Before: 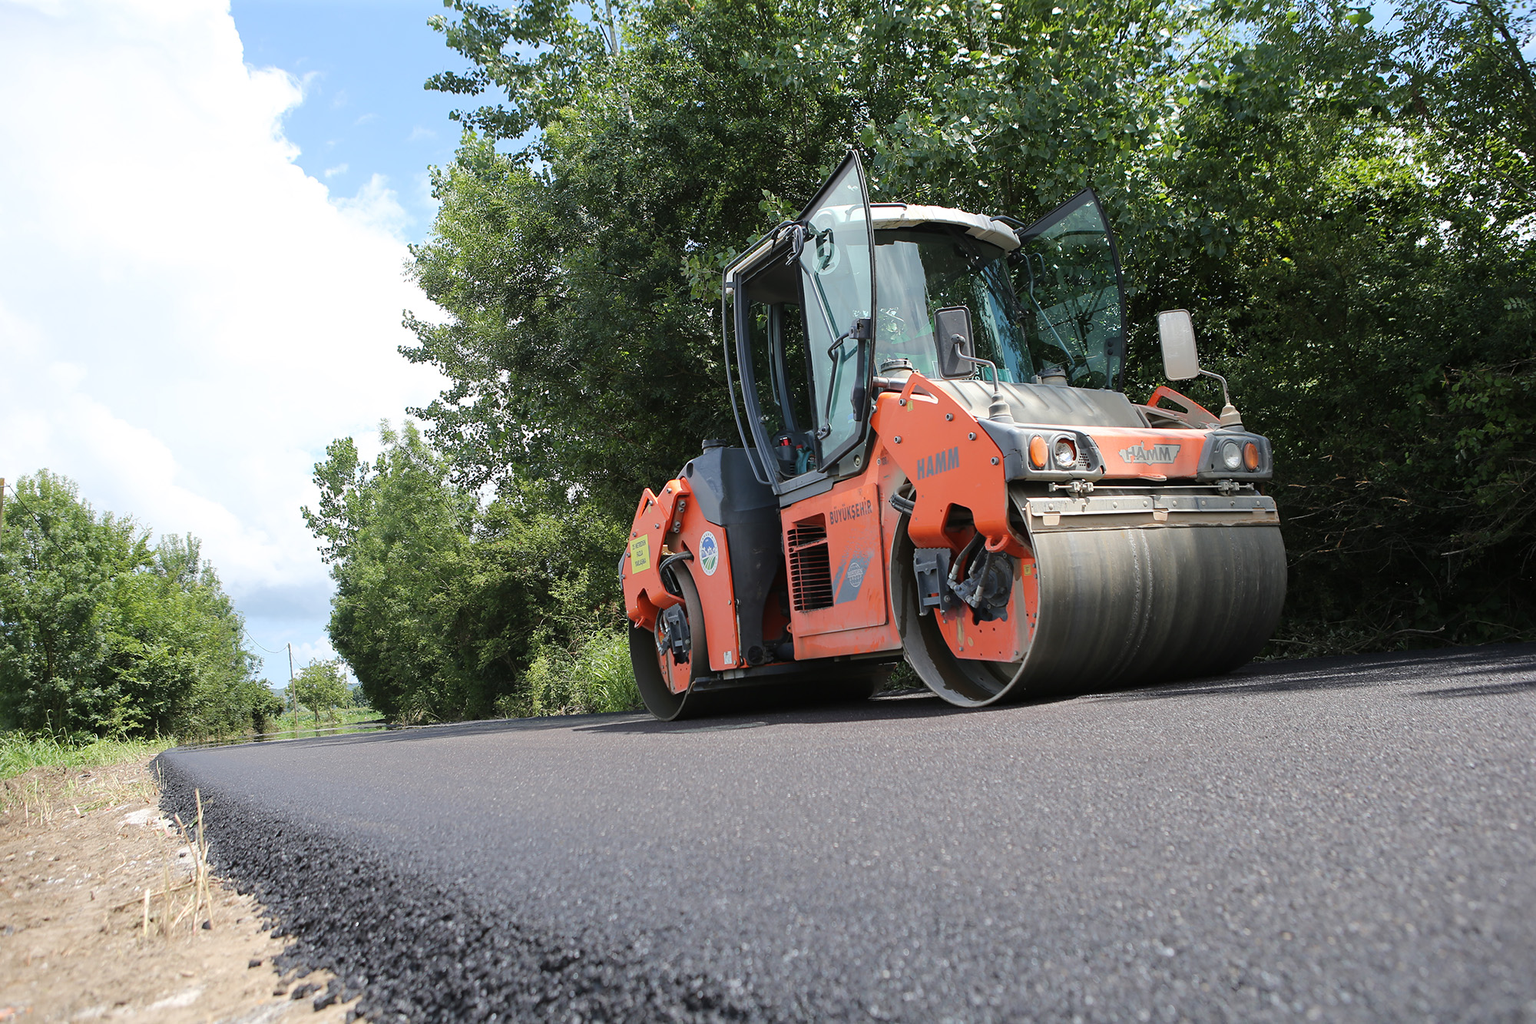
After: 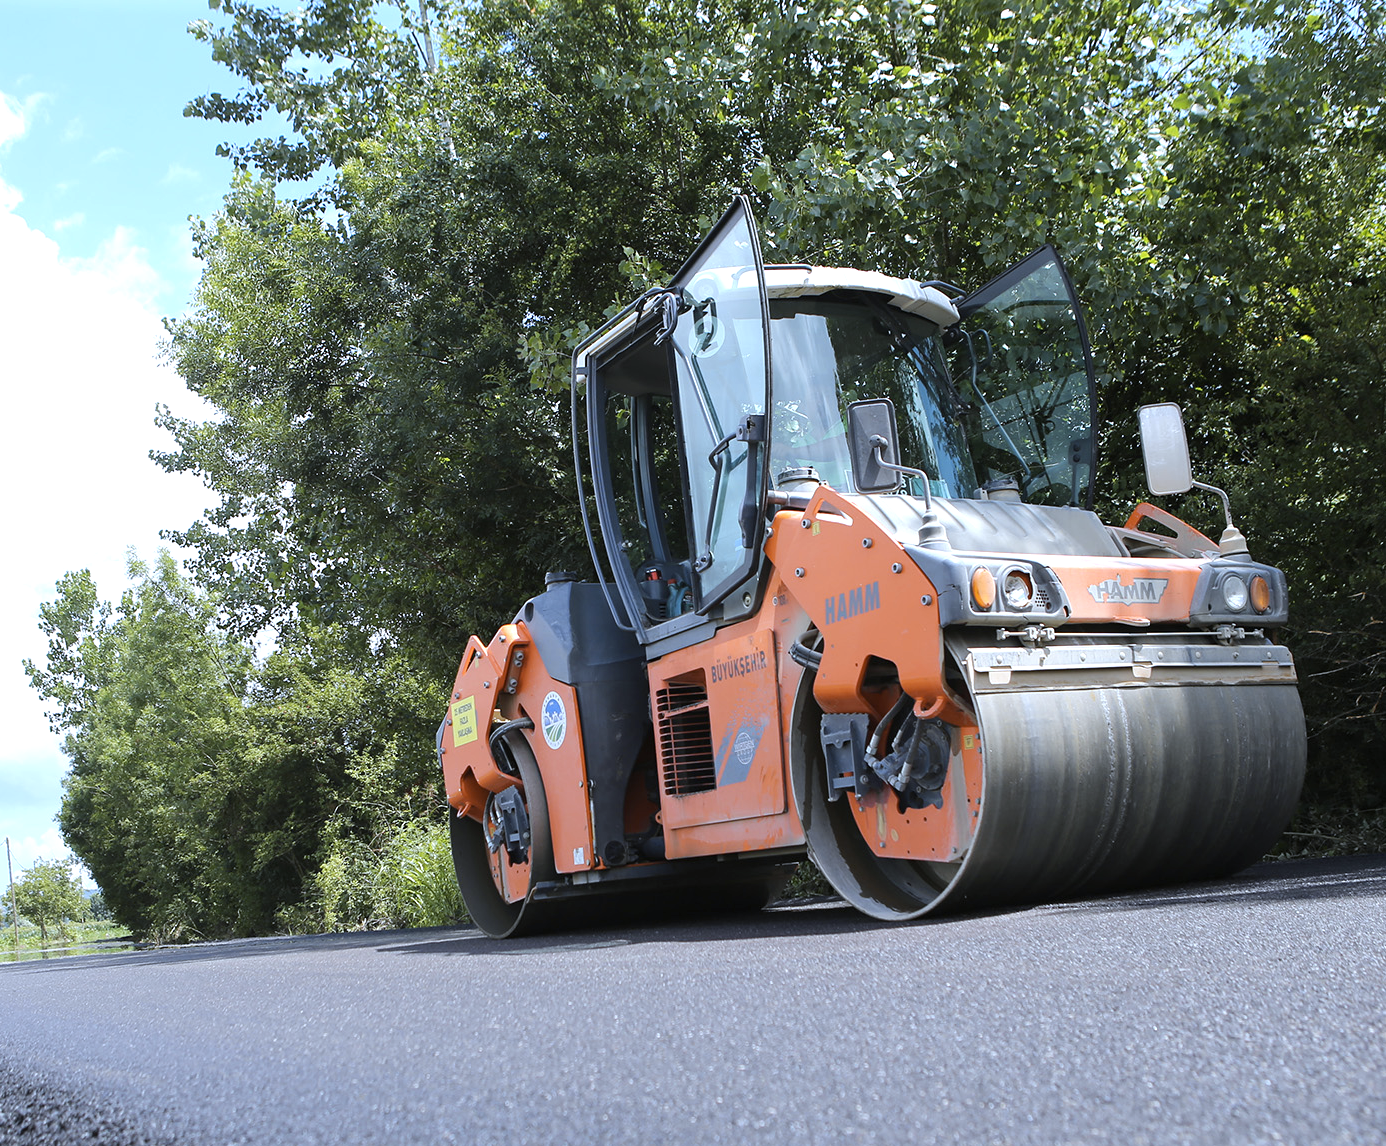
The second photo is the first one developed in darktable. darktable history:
exposure: exposure 0.426 EV, compensate highlight preservation false
contrast brightness saturation: saturation -0.1
crop: left 18.479%, right 12.2%, bottom 13.971%
color contrast: green-magenta contrast 0.8, blue-yellow contrast 1.1, unbound 0
white balance: red 0.931, blue 1.11
